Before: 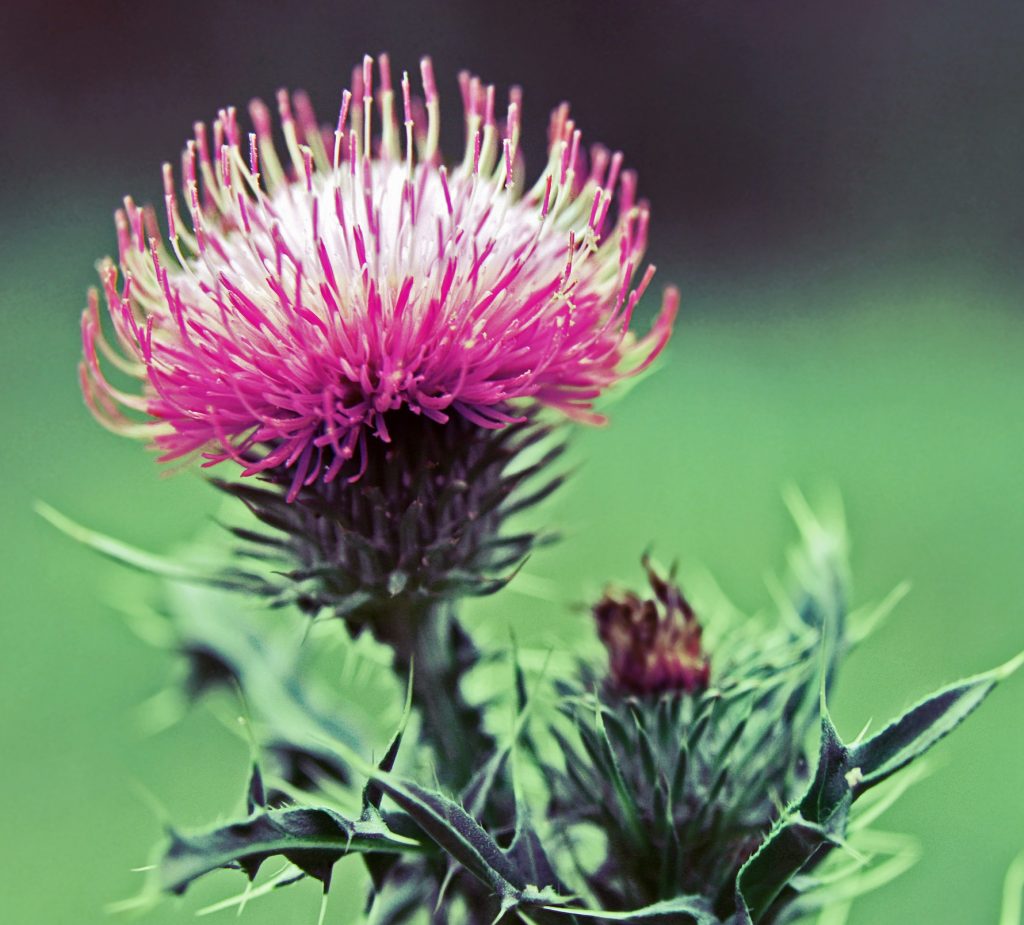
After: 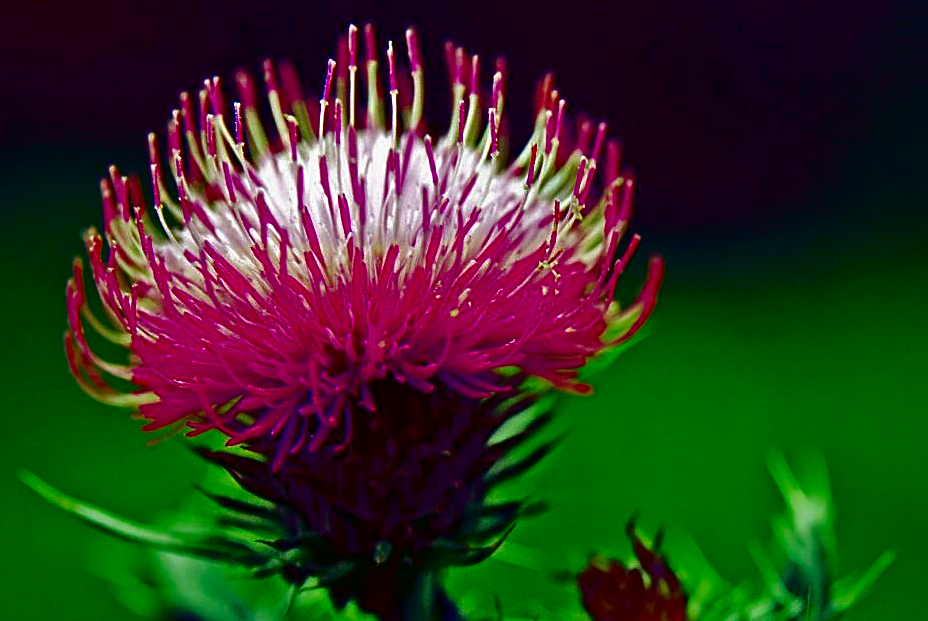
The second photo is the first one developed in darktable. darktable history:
crop: left 1.509%, top 3.452%, right 7.696%, bottom 28.452%
sharpen: on, module defaults
contrast brightness saturation: brightness -1, saturation 1
